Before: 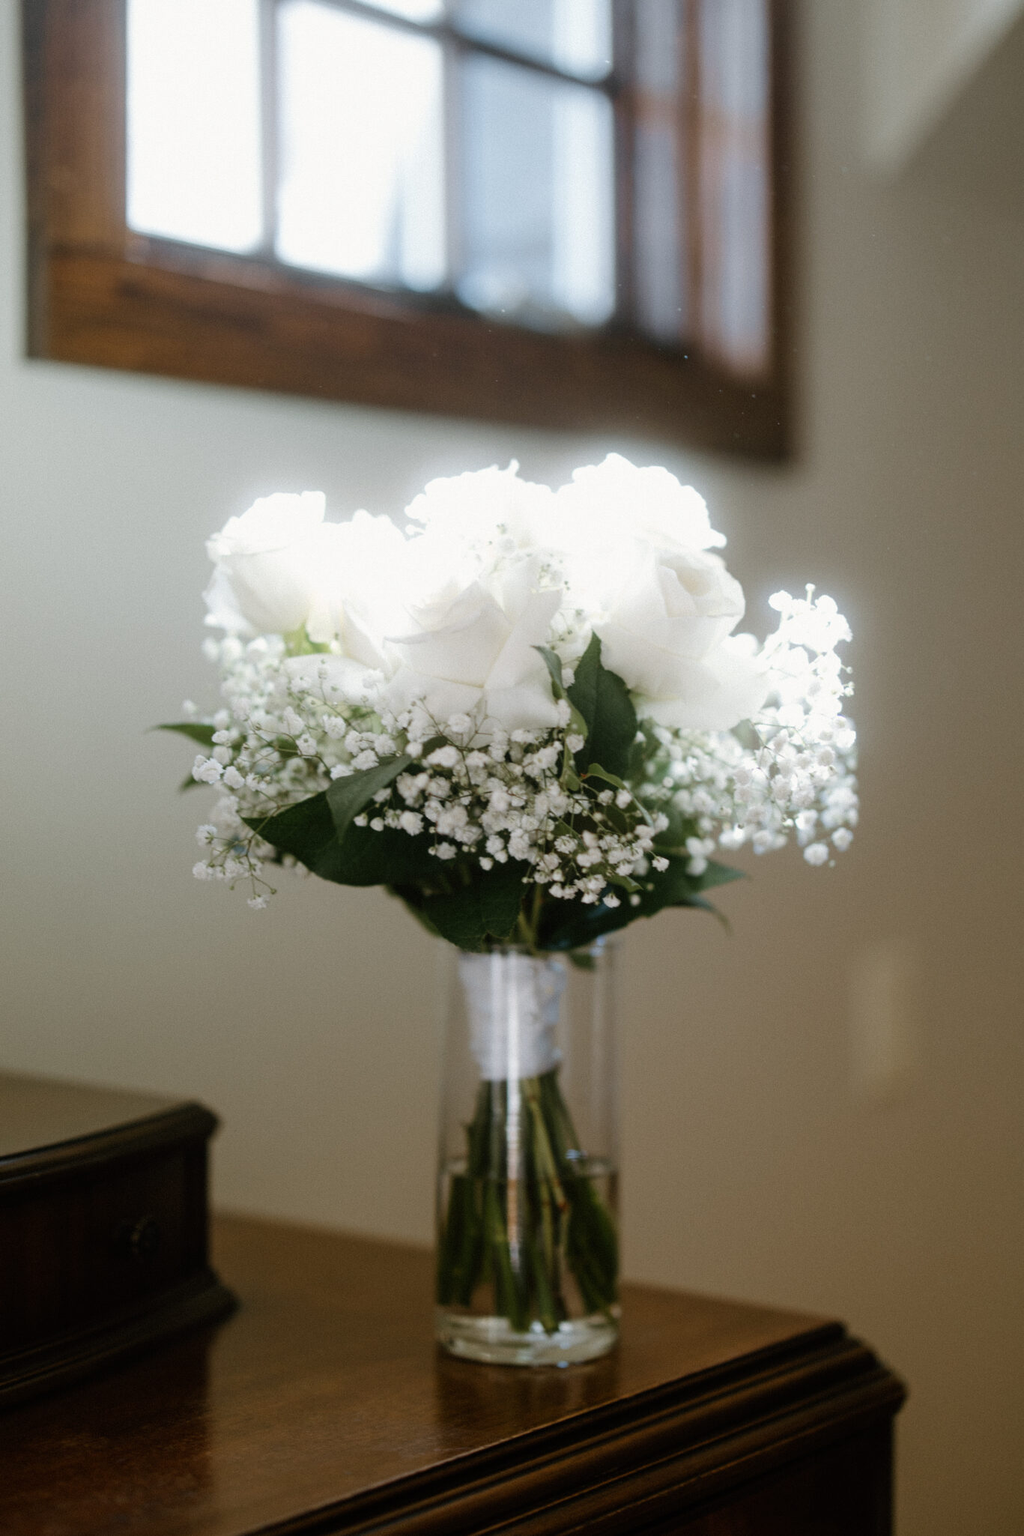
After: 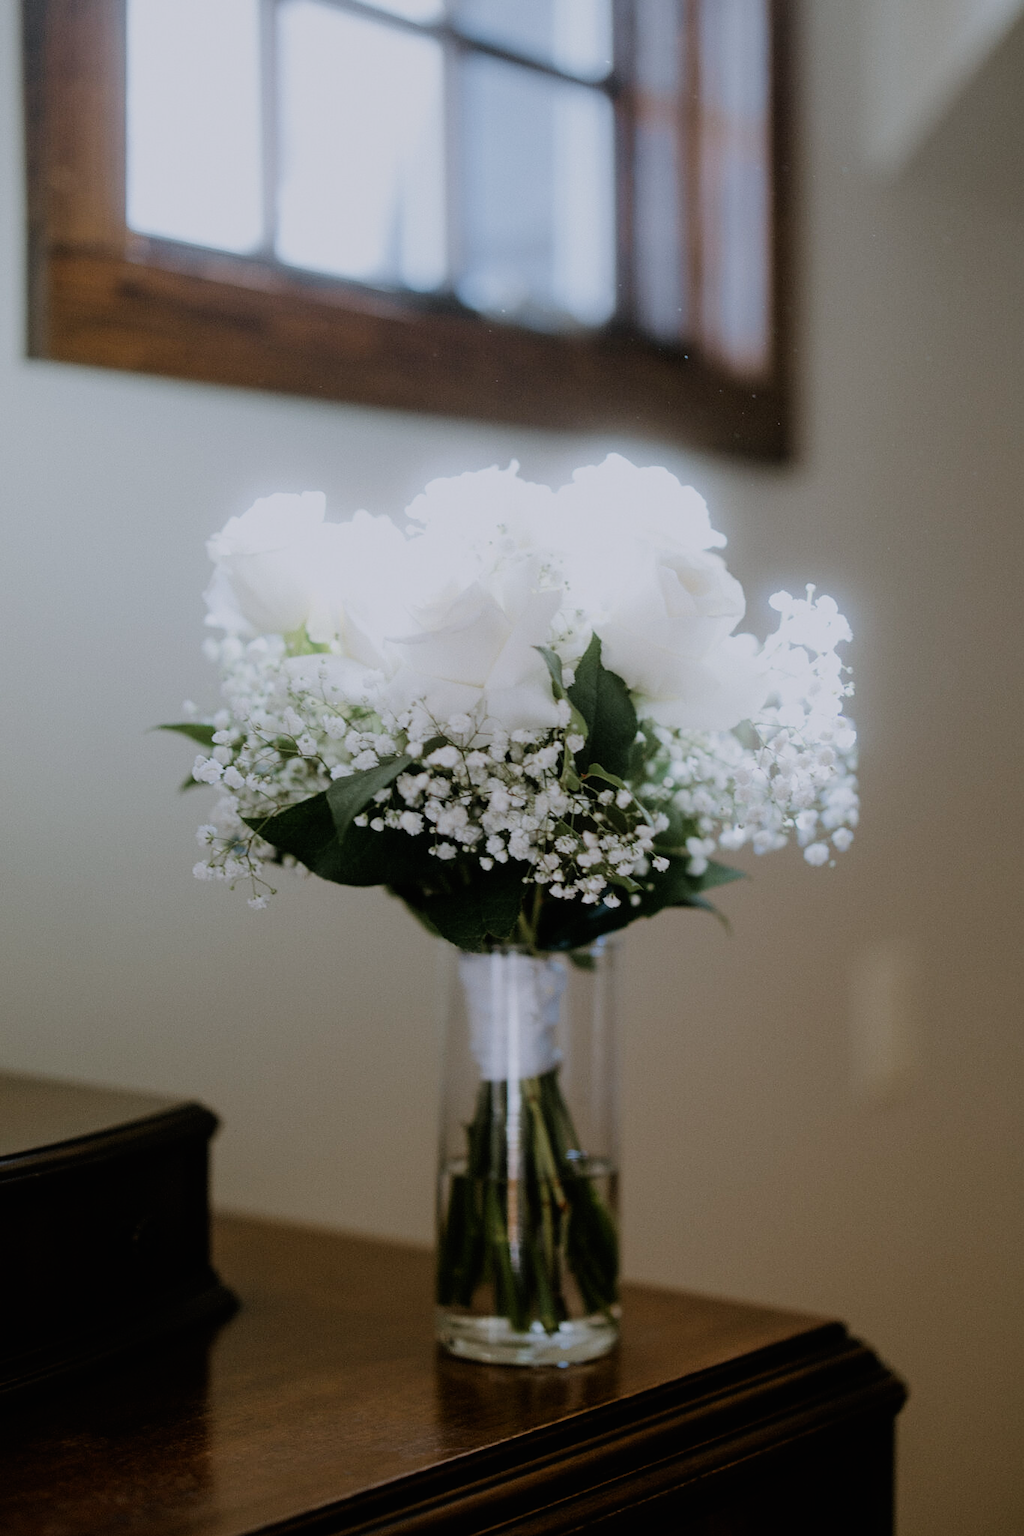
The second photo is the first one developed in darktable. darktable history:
filmic rgb: black relative exposure -7.65 EV, white relative exposure 4.56 EV, hardness 3.61, contrast 0.986
contrast brightness saturation: contrast -0.011, brightness -0.014, saturation 0.036
sharpen: radius 0.977, amount 0.607
color calibration: illuminant as shot in camera, x 0.358, y 0.373, temperature 4628.91 K
